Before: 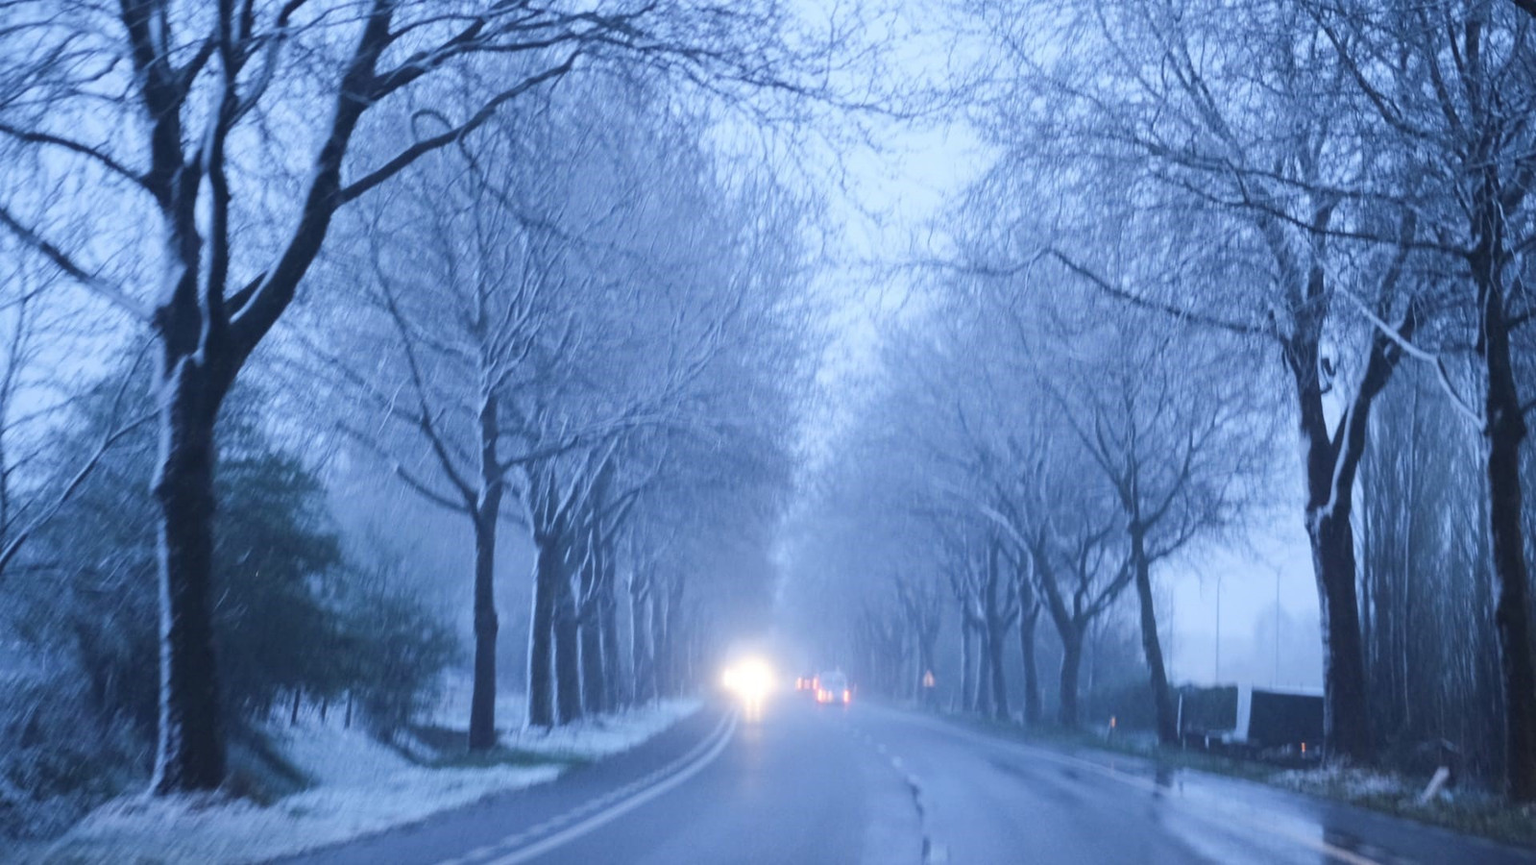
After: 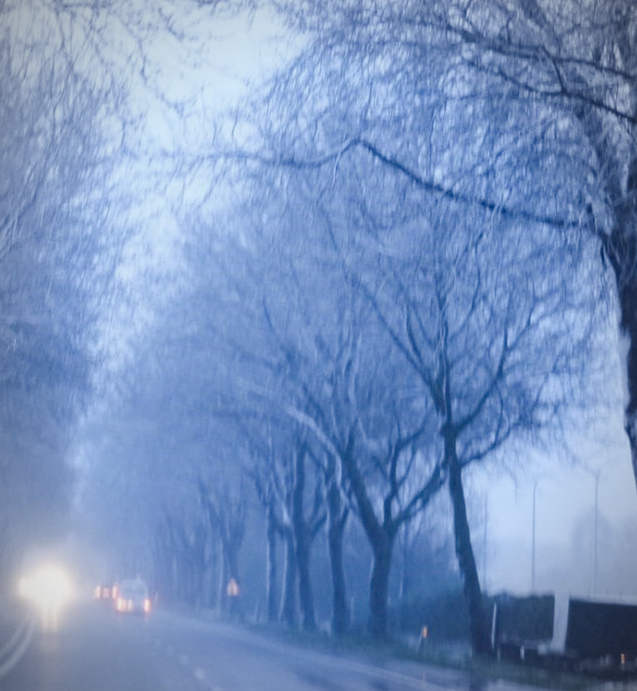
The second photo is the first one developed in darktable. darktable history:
color balance rgb: global offset › luminance -0.406%, perceptual saturation grading › global saturation 20%, perceptual saturation grading › highlights -49.404%, perceptual saturation grading › shadows 25.977%
crop: left 45.937%, top 13.298%, right 14.217%, bottom 9.902%
vignetting: fall-off radius 60.31%, automatic ratio true
